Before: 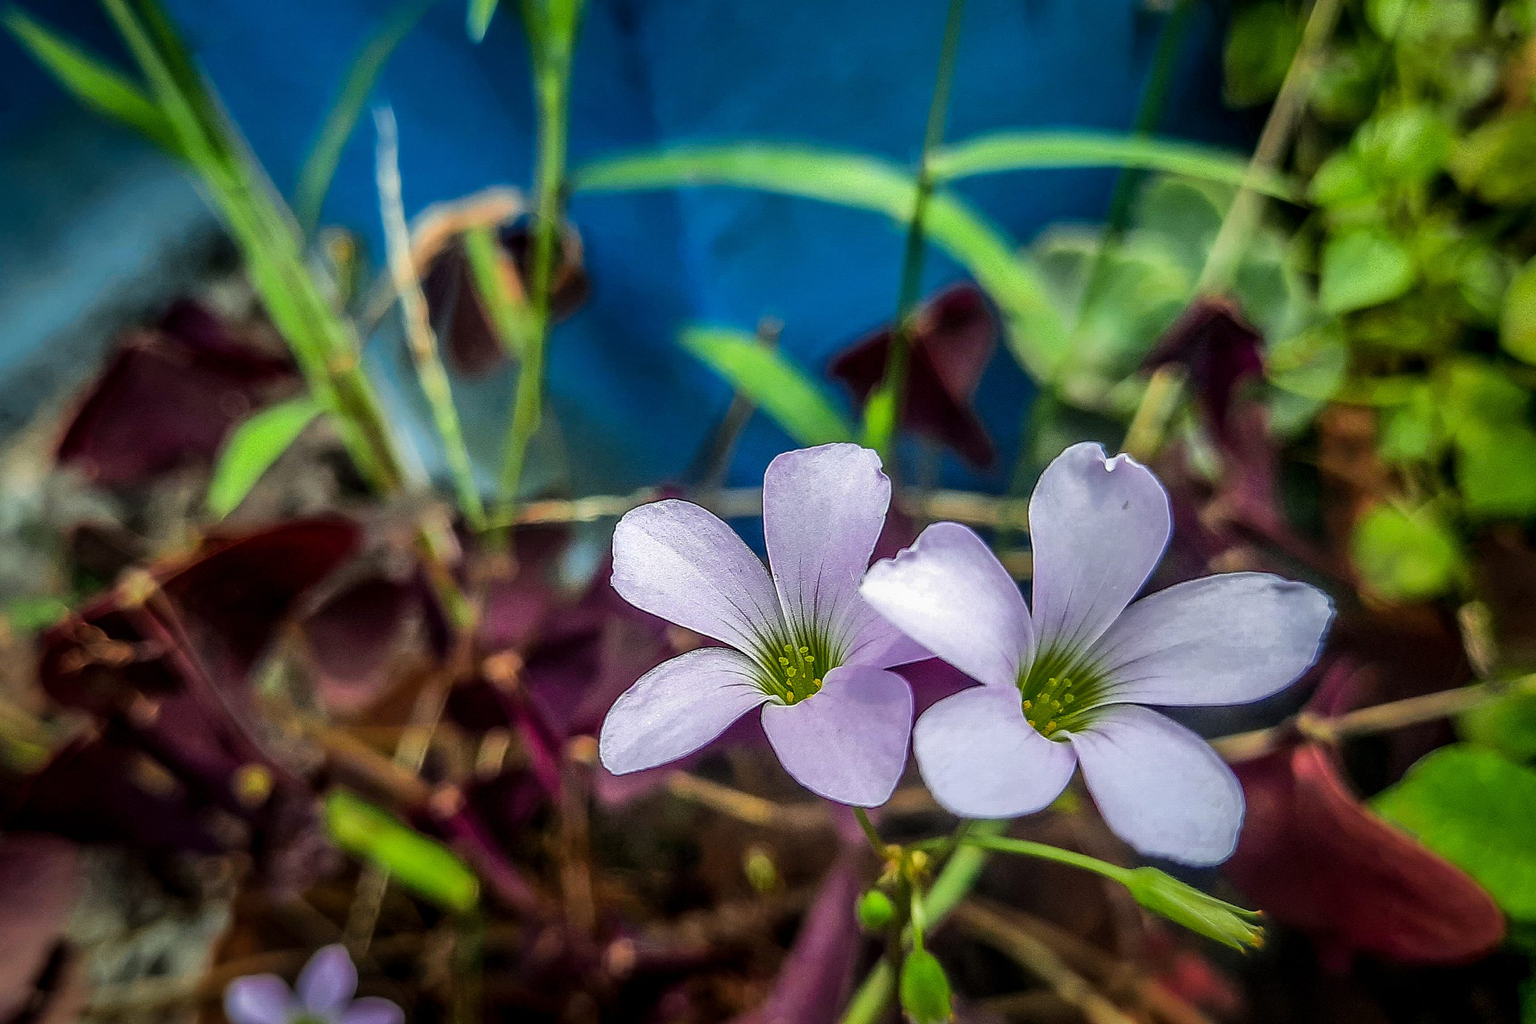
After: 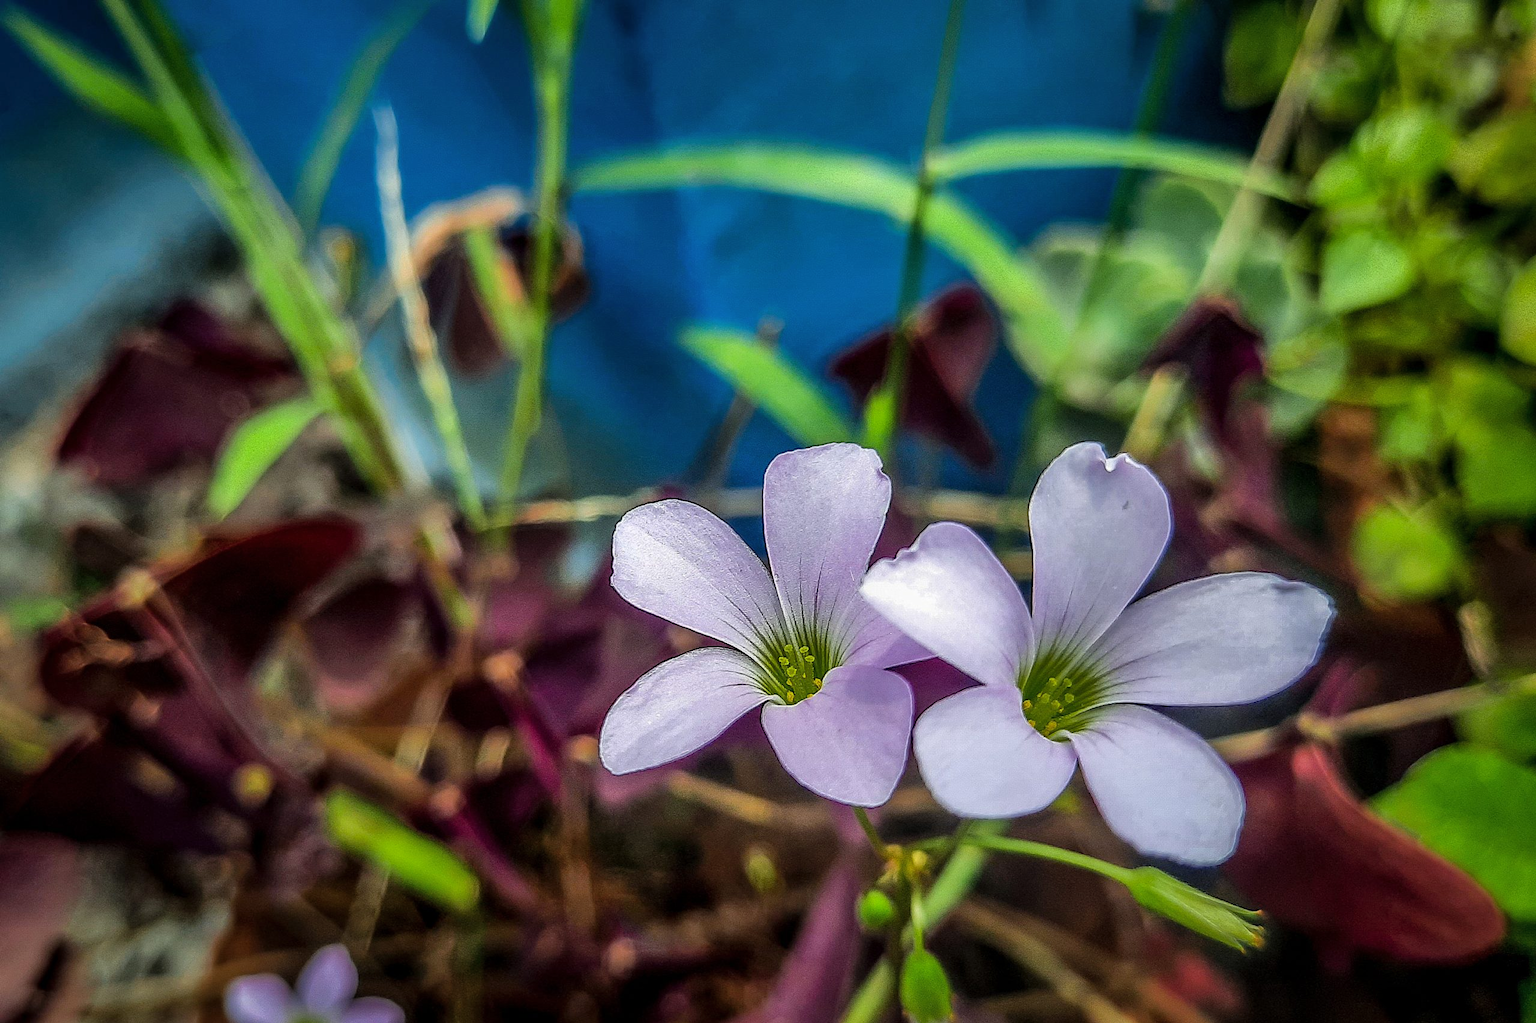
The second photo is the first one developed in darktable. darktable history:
shadows and highlights: shadows 25.43, highlights -24.78
